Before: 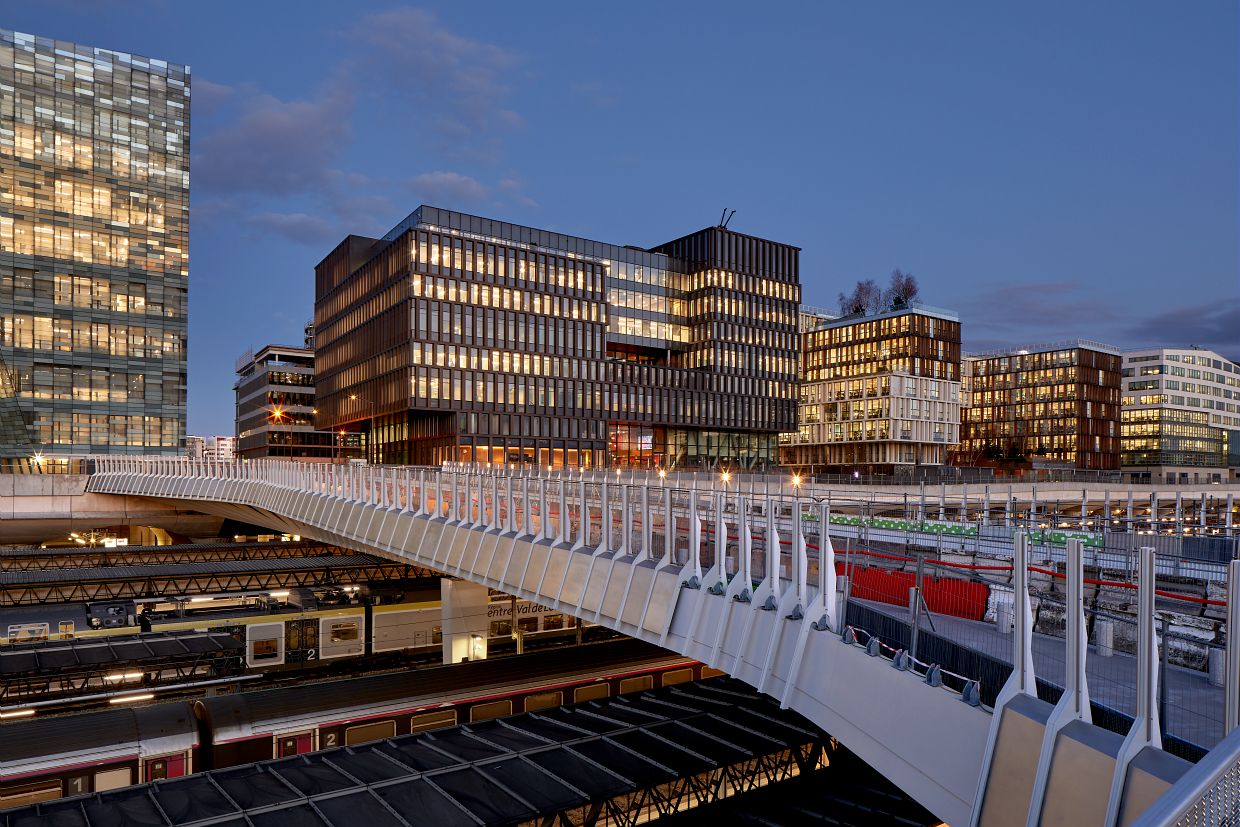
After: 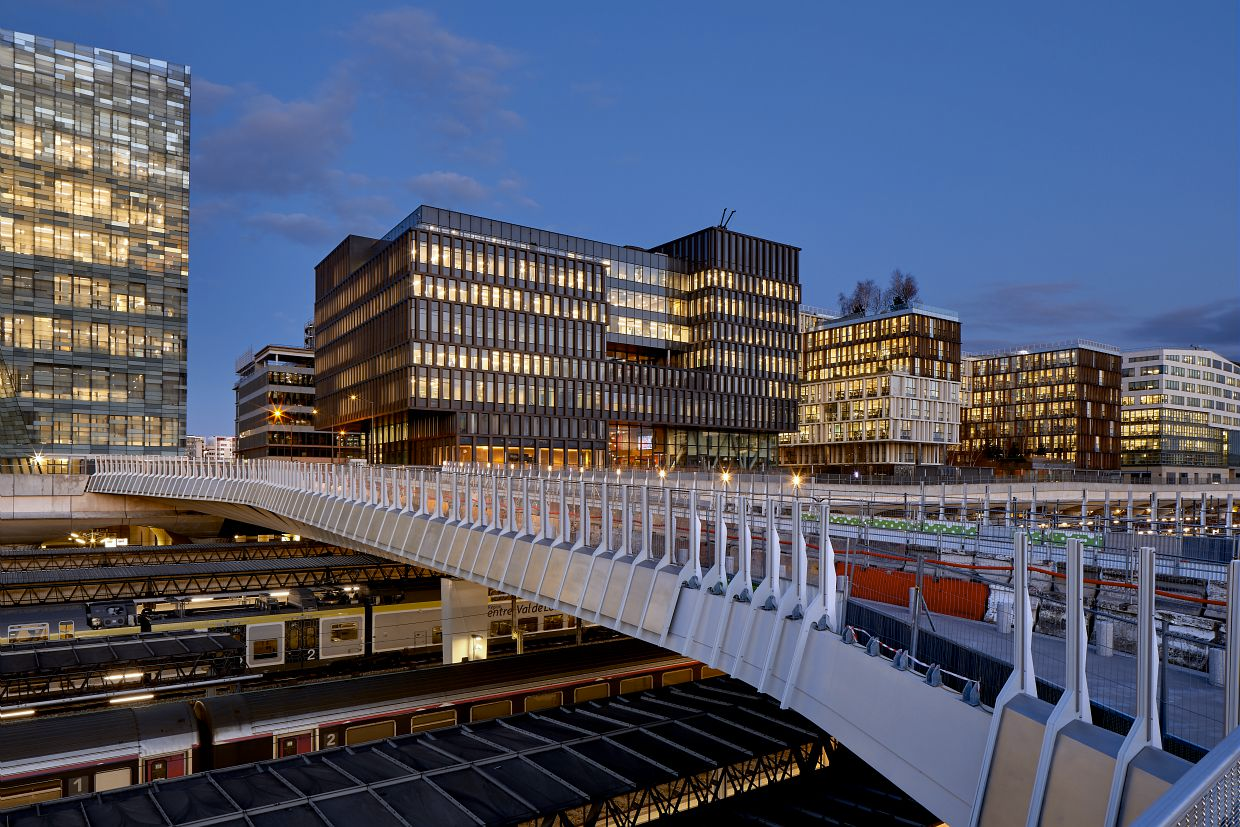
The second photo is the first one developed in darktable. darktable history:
color contrast: green-magenta contrast 0.8, blue-yellow contrast 1.1, unbound 0
white balance: red 0.98, blue 1.034
tone equalizer: on, module defaults
